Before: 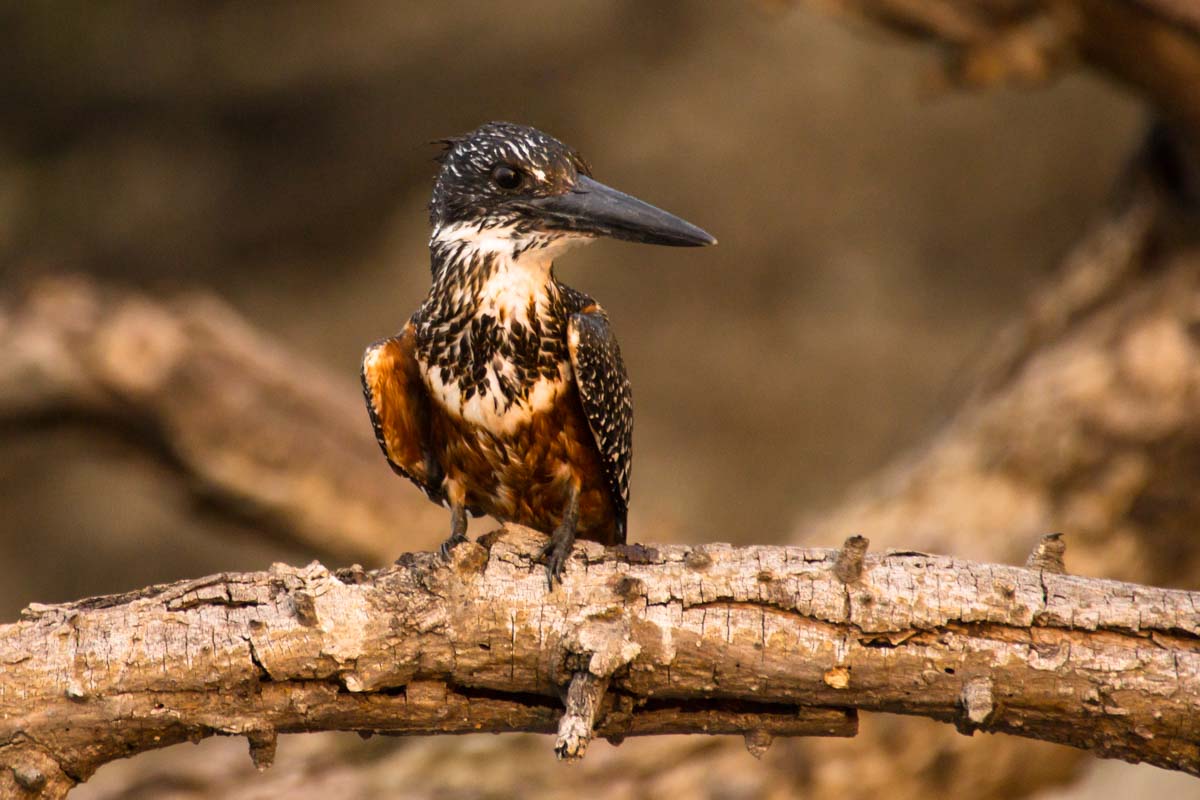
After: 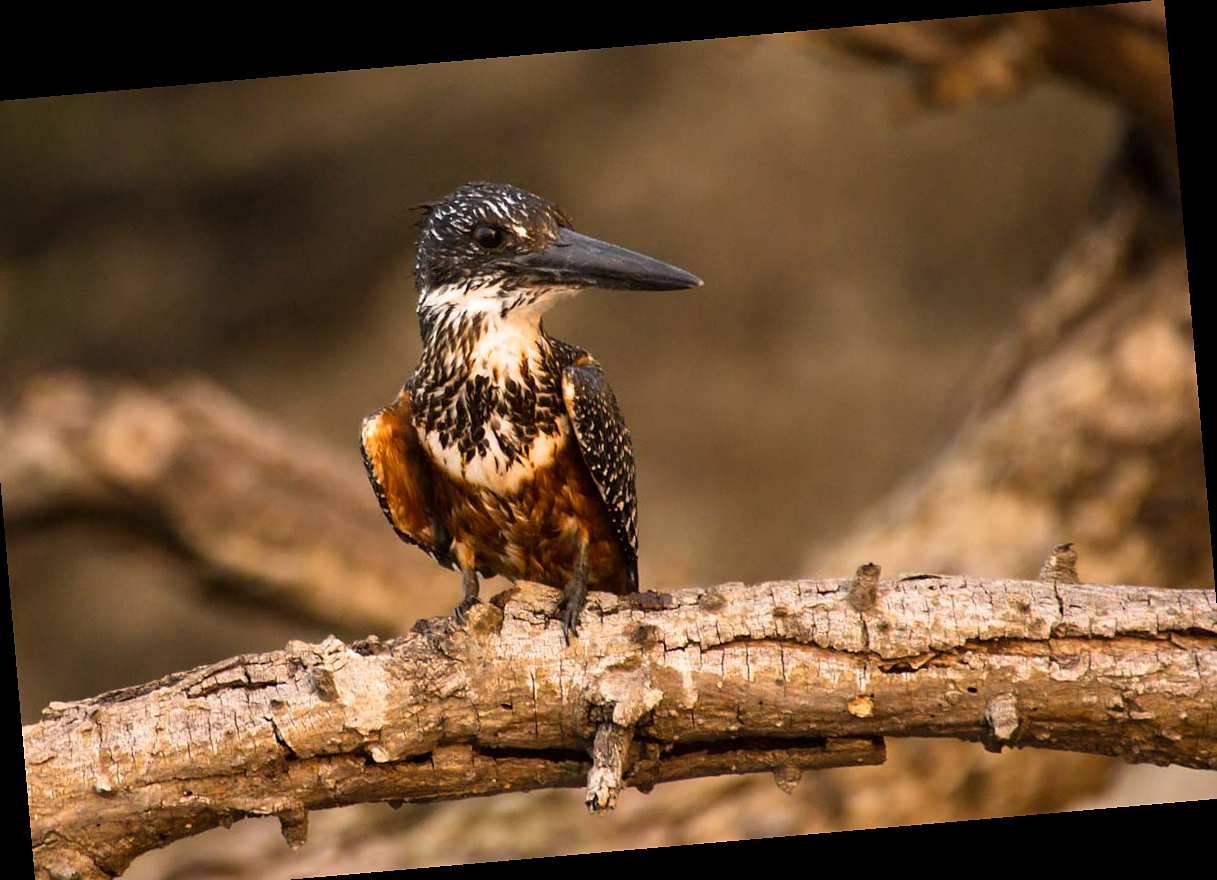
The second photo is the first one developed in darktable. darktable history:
crop and rotate: left 2.536%, right 1.107%, bottom 2.246%
sharpen: radius 1
rotate and perspective: rotation -4.98°, automatic cropping off
